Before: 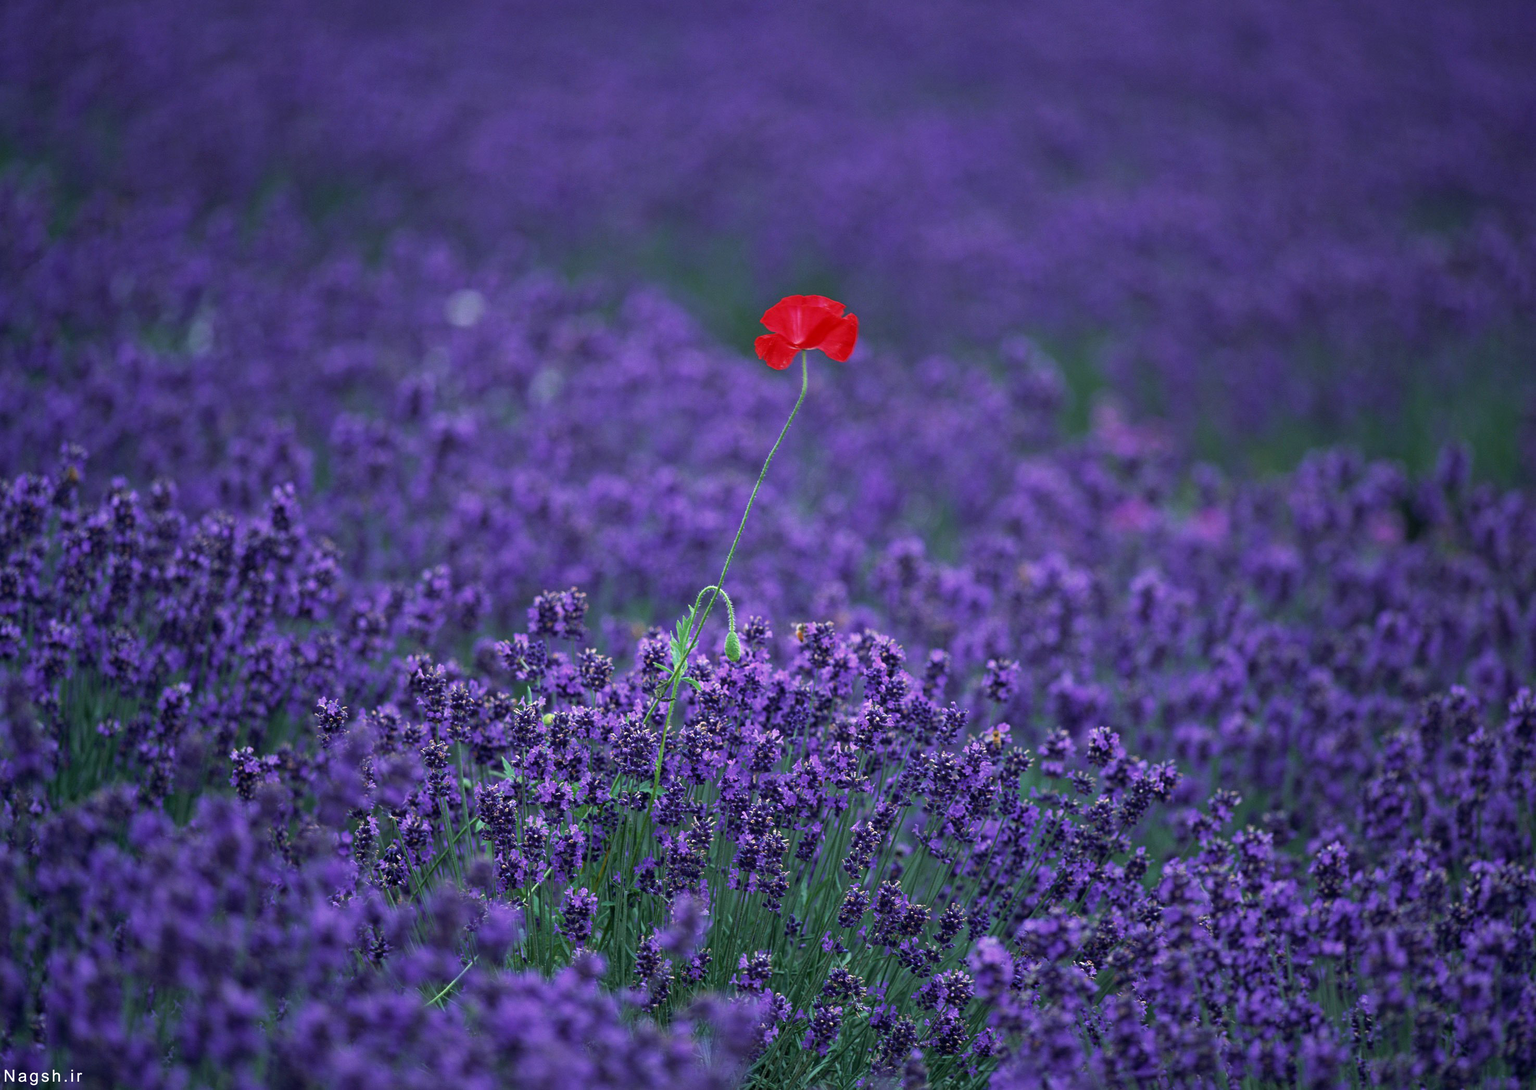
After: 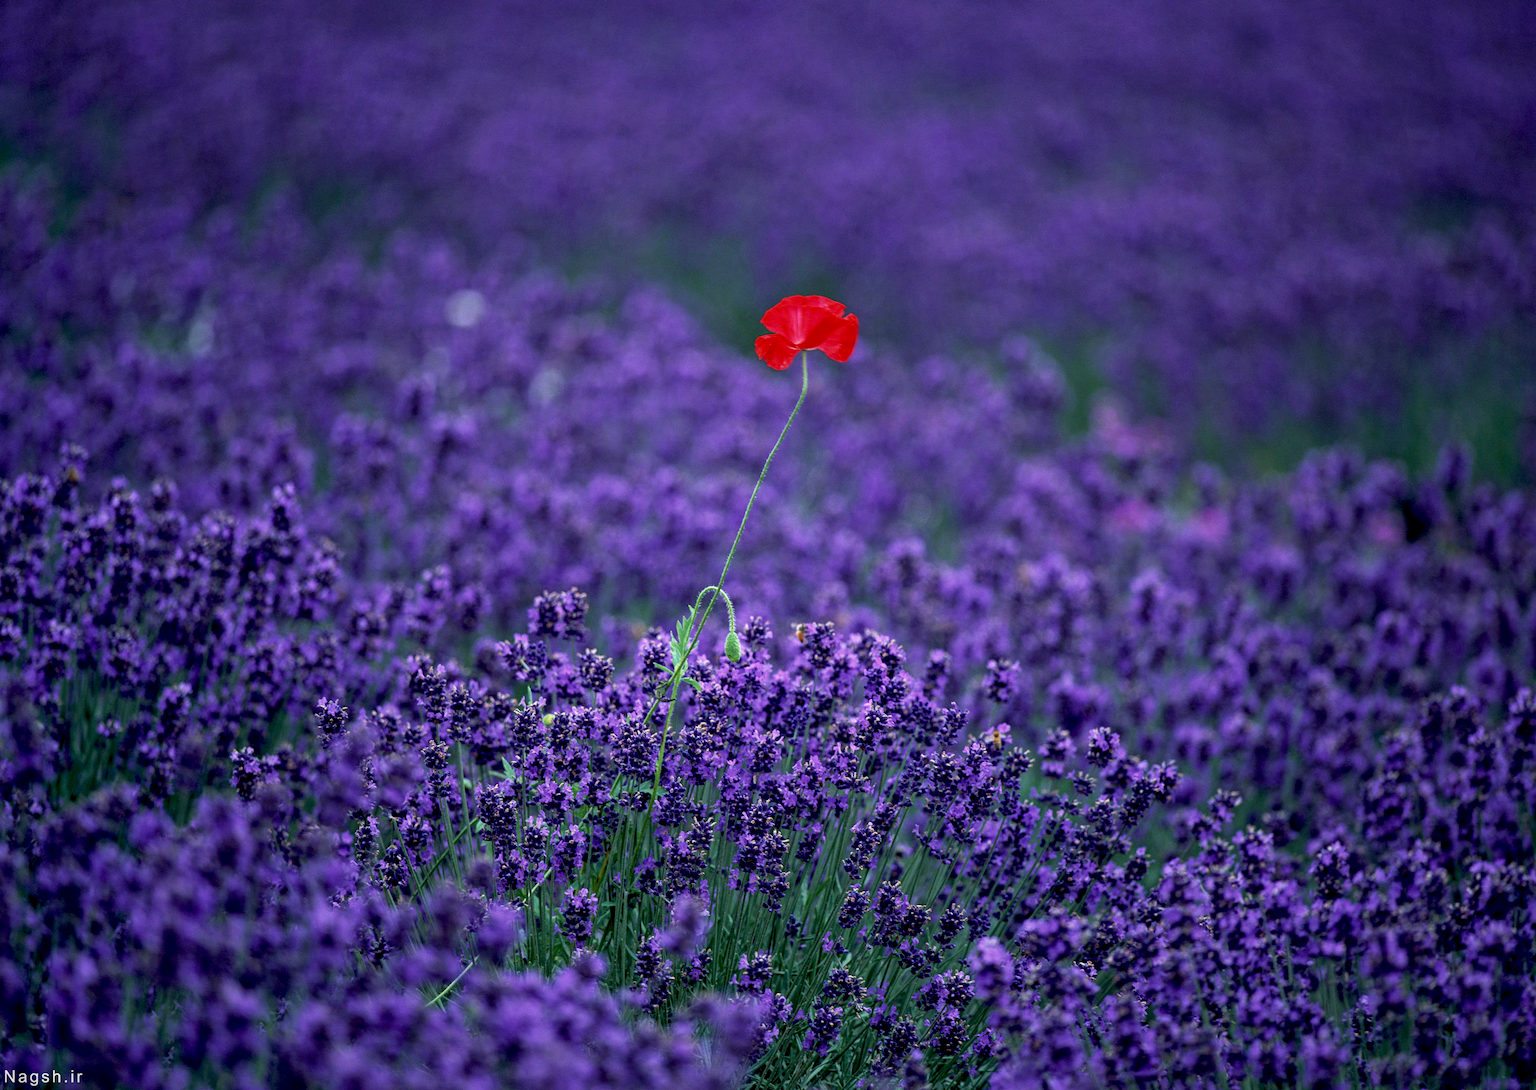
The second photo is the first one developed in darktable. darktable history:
exposure: black level correction 0.013, compensate exposure bias true, compensate highlight preservation false
local contrast: on, module defaults
